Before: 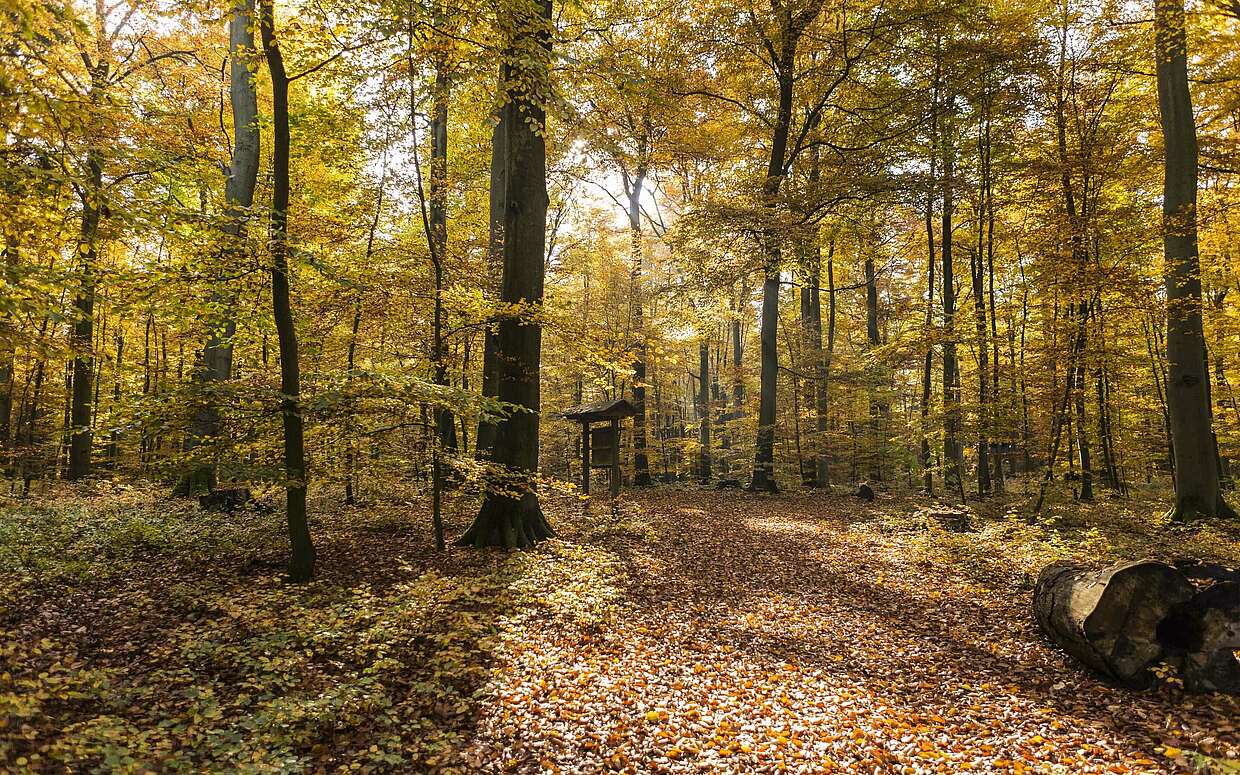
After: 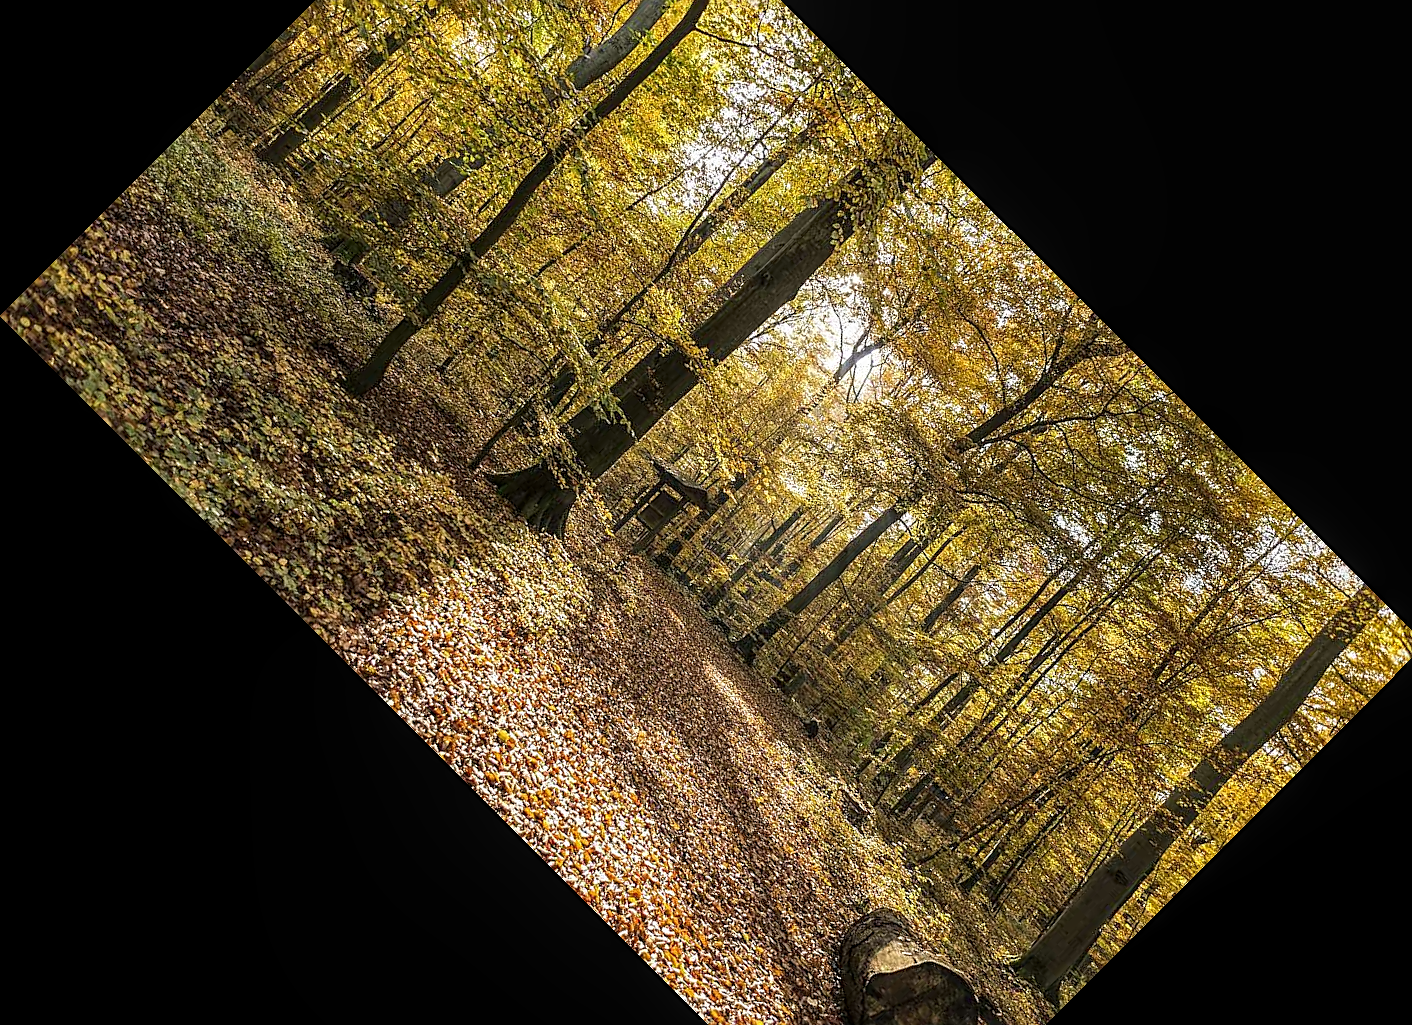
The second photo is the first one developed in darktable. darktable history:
crop and rotate: angle -44.97°, top 16.292%, right 0.861%, bottom 11.75%
local contrast: detail 130%
sharpen: on, module defaults
